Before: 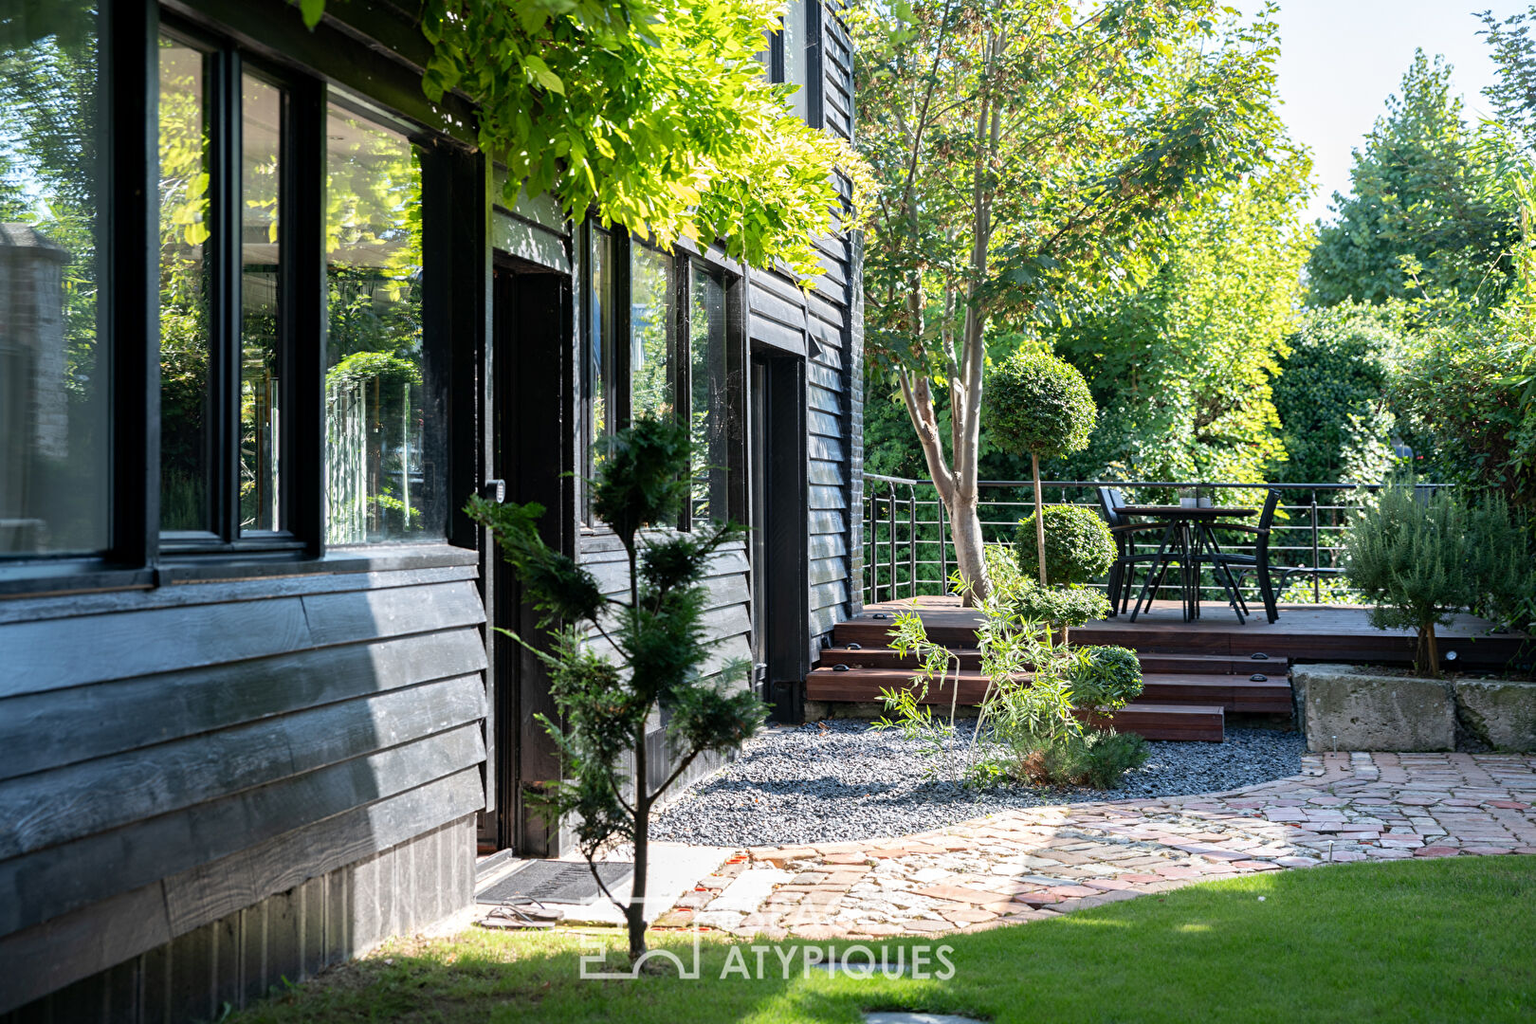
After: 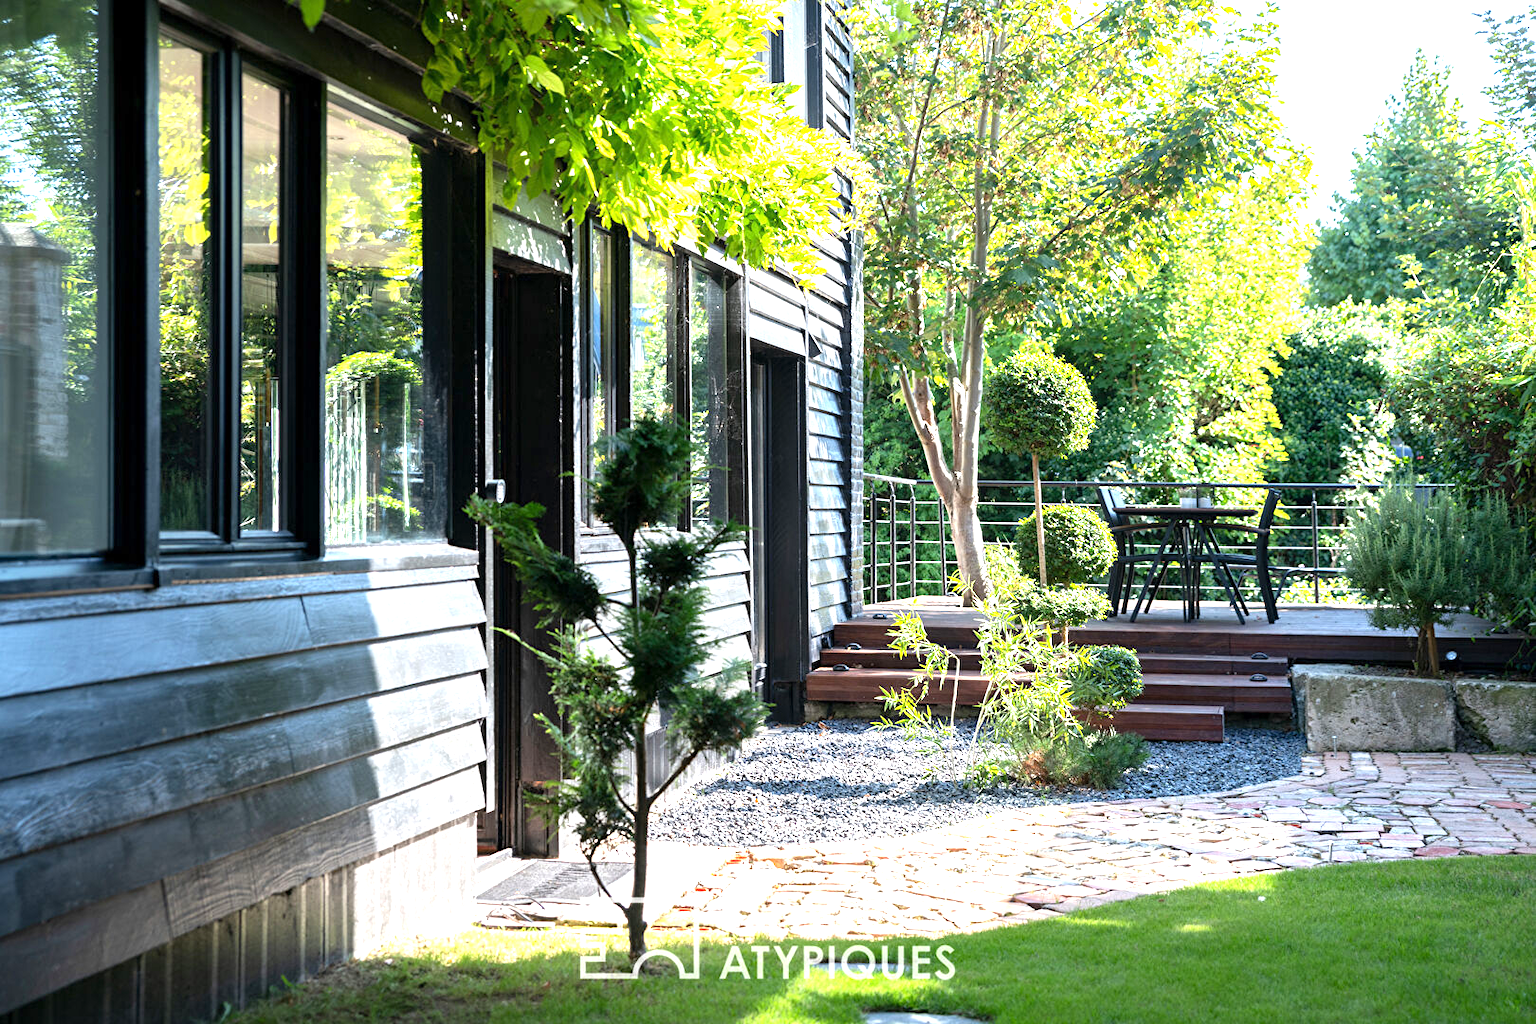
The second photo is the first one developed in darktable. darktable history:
exposure: exposure 0.994 EV, compensate highlight preservation false
